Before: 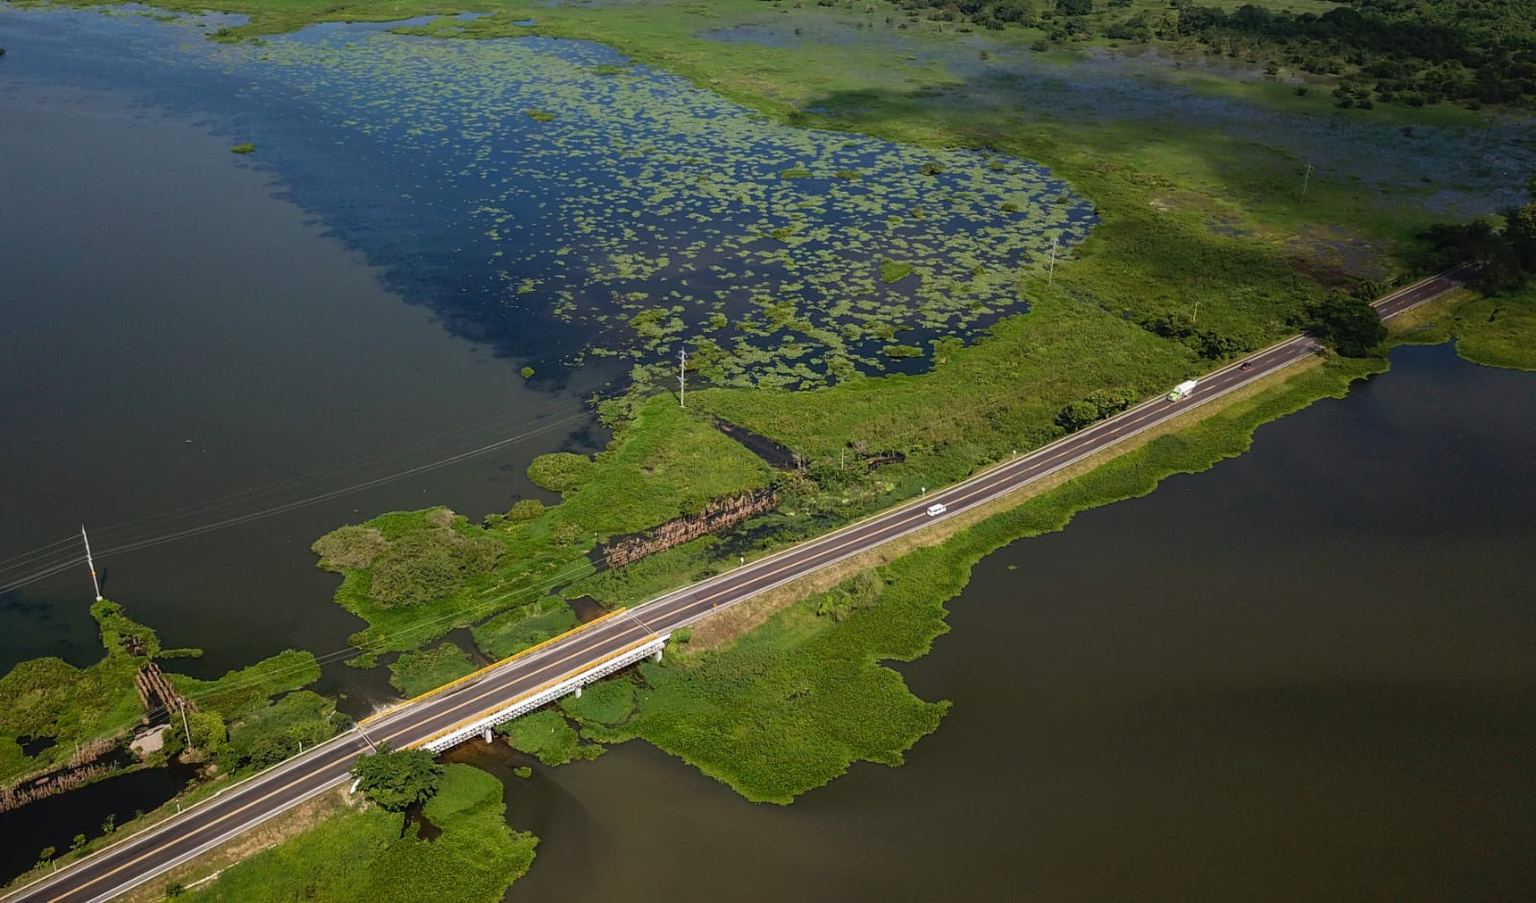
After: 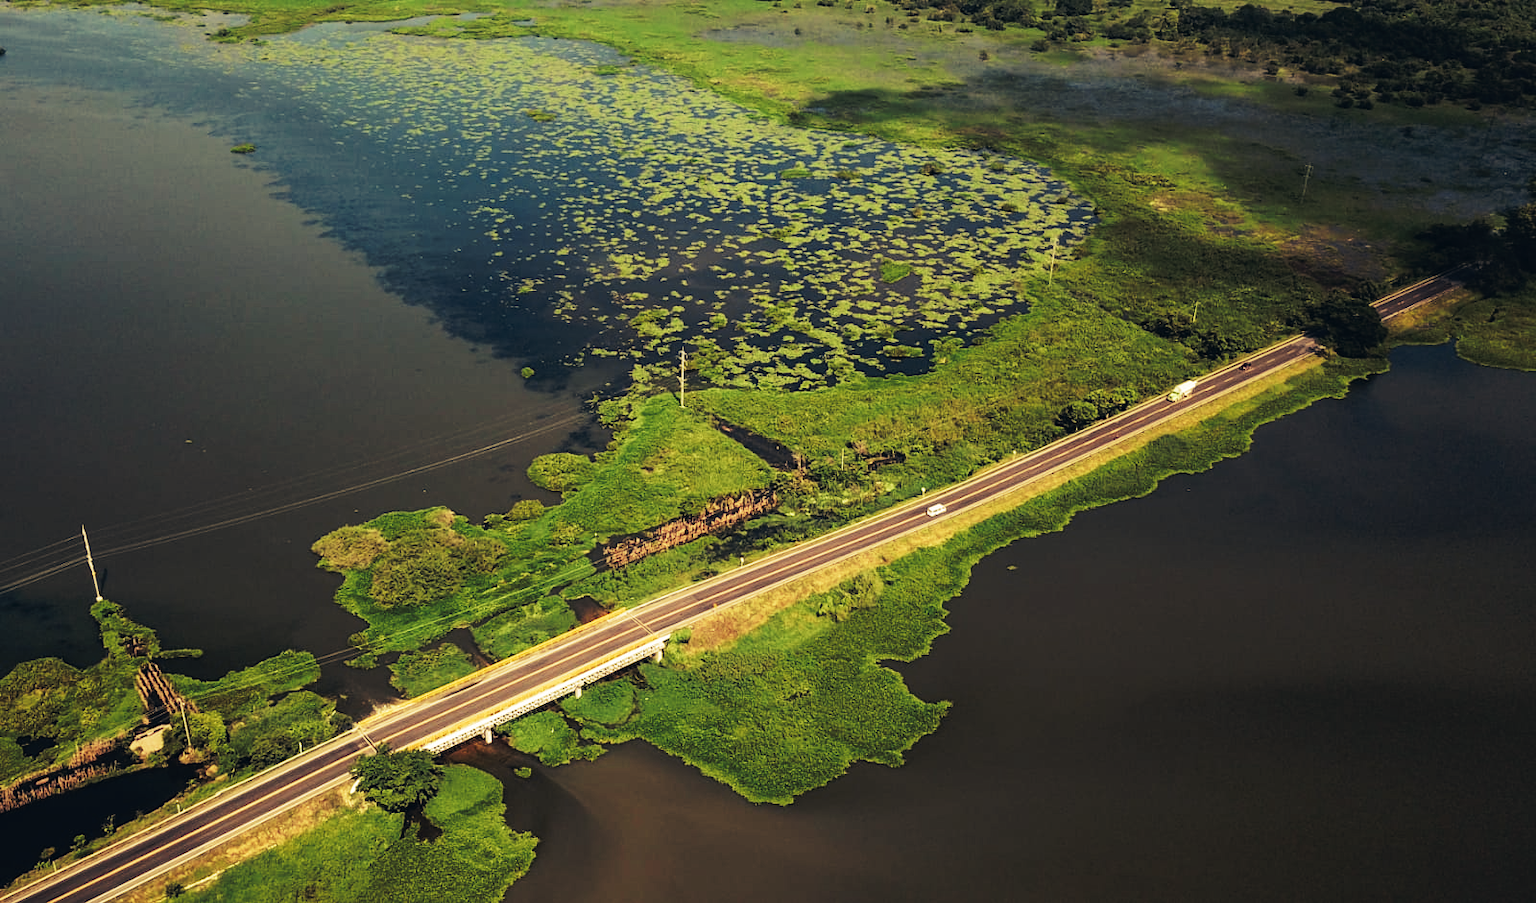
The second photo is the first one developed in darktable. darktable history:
tone curve: curves: ch0 [(0, 0) (0.003, 0.005) (0.011, 0.011) (0.025, 0.02) (0.044, 0.03) (0.069, 0.041) (0.1, 0.062) (0.136, 0.089) (0.177, 0.135) (0.224, 0.189) (0.277, 0.259) (0.335, 0.373) (0.399, 0.499) (0.468, 0.622) (0.543, 0.724) (0.623, 0.807) (0.709, 0.868) (0.801, 0.916) (0.898, 0.964) (1, 1)], preserve colors none
color look up table: target L [92.64, 93.06, 92.28, 98.15, 97.6, 83.73, 80.73, 74.56, 73.63, 65.44, 57.03, 45.18, 42.54, 39.79, 10.4, 200.27, 100.97, 83.34, 83.8, 72.29, 71.34, 62.53, 56.91, 55.98, 58.57, 51.13, 27.92, 18.52, 91.65, 76.35, 74.03, 66.28, 63.4, 66.53, 60.87, 72.9, 46.98, 49.1, 39.06, 30.09, 36.27, 11.84, 95.85, 92.95, 71.65, 77.17, 67.58, 49.26, 32.49], target a [-9.309, -6.947, -11.23, -22.96, -25.74, -5.898, -27.63, -60.87, -33.68, -40.45, -11.32, -30.41, -22.84, -3.754, -6.319, 0, 0, 0.893, -8.636, 17.43, 4.346, 27.73, 13.59, 24.26, 35.84, 9.284, 24.95, 9.413, 0.612, 0.302, 16.05, 33.03, 10.72, 16.88, -4.492, 18.87, 40.11, 16.17, 27.19, -3.63, 14.01, 7.378, -38.77, -38.27, -15.78, -40.64, -29.92, -24.1, -11.5], target b [49.34, 38.78, 52.51, 32.16, 55.14, 58.21, 64.6, 56.18, 48.85, 40.48, 40.35, 26.86, 14.3, 25.27, 1.873, 0, -0.001, 45.18, 71.64, 52.01, 56.83, 29.16, 33.26, 43.59, 33.83, 19.04, 18.89, 1.658, 10.99, 35.01, -4.675, 18.48, 20.27, 17.98, -10.46, 11.72, 15.57, 4.253, 5.934, -9.975, -16.17, -16.29, 4.097, 1.341, -12.26, 33.57, 8.898, 12.41, -2.077], num patches 49
